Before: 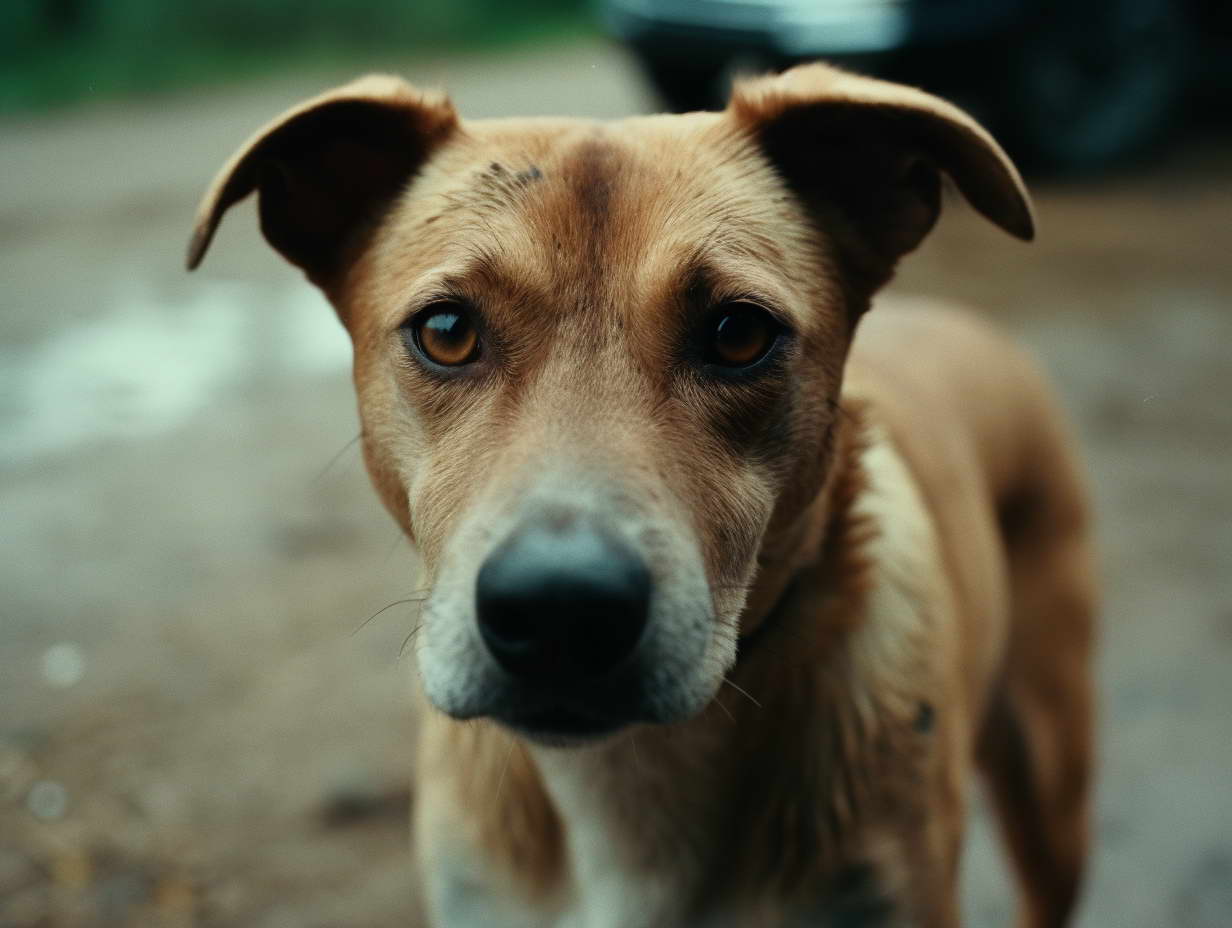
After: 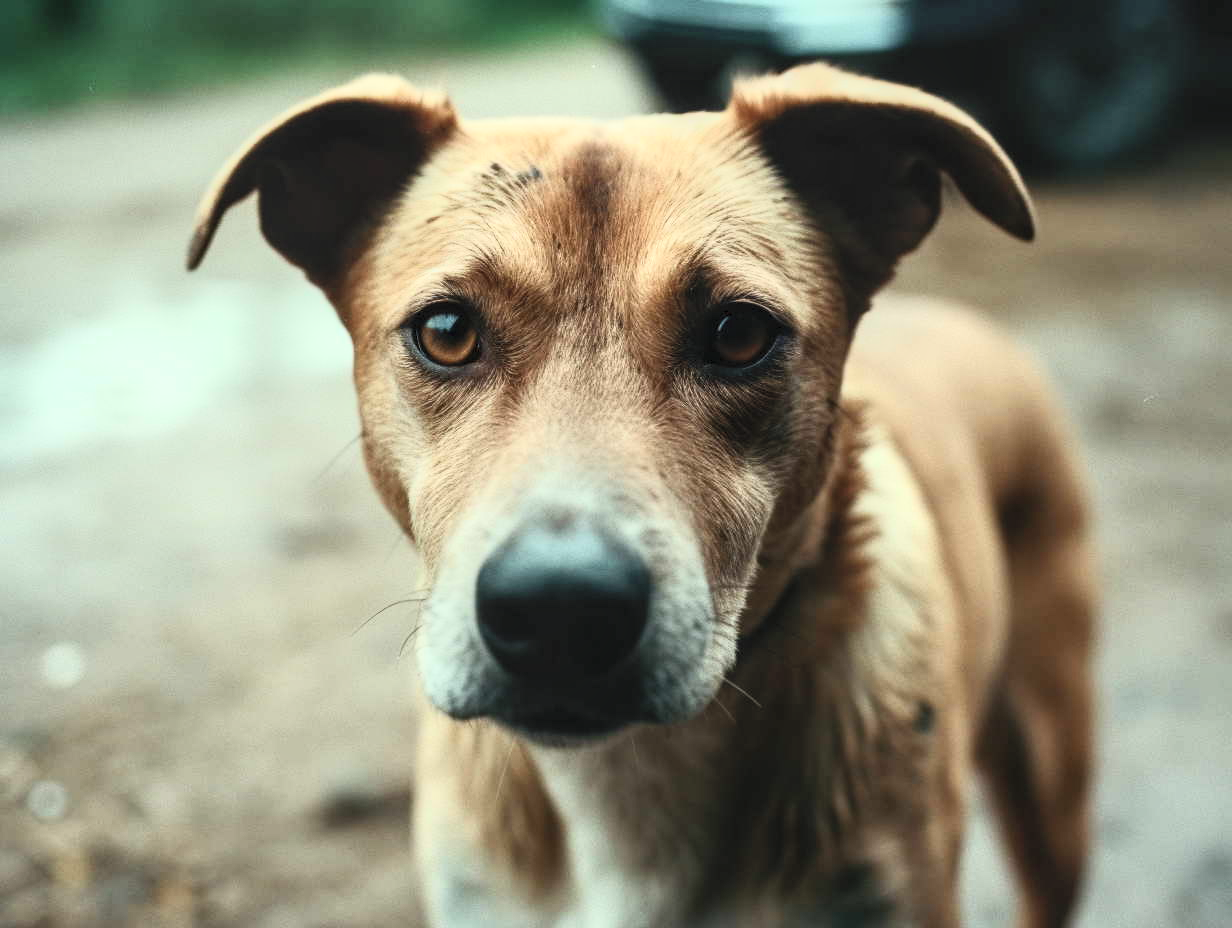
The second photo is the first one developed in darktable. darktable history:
local contrast: detail 130%
contrast brightness saturation: contrast 0.383, brightness 0.522
